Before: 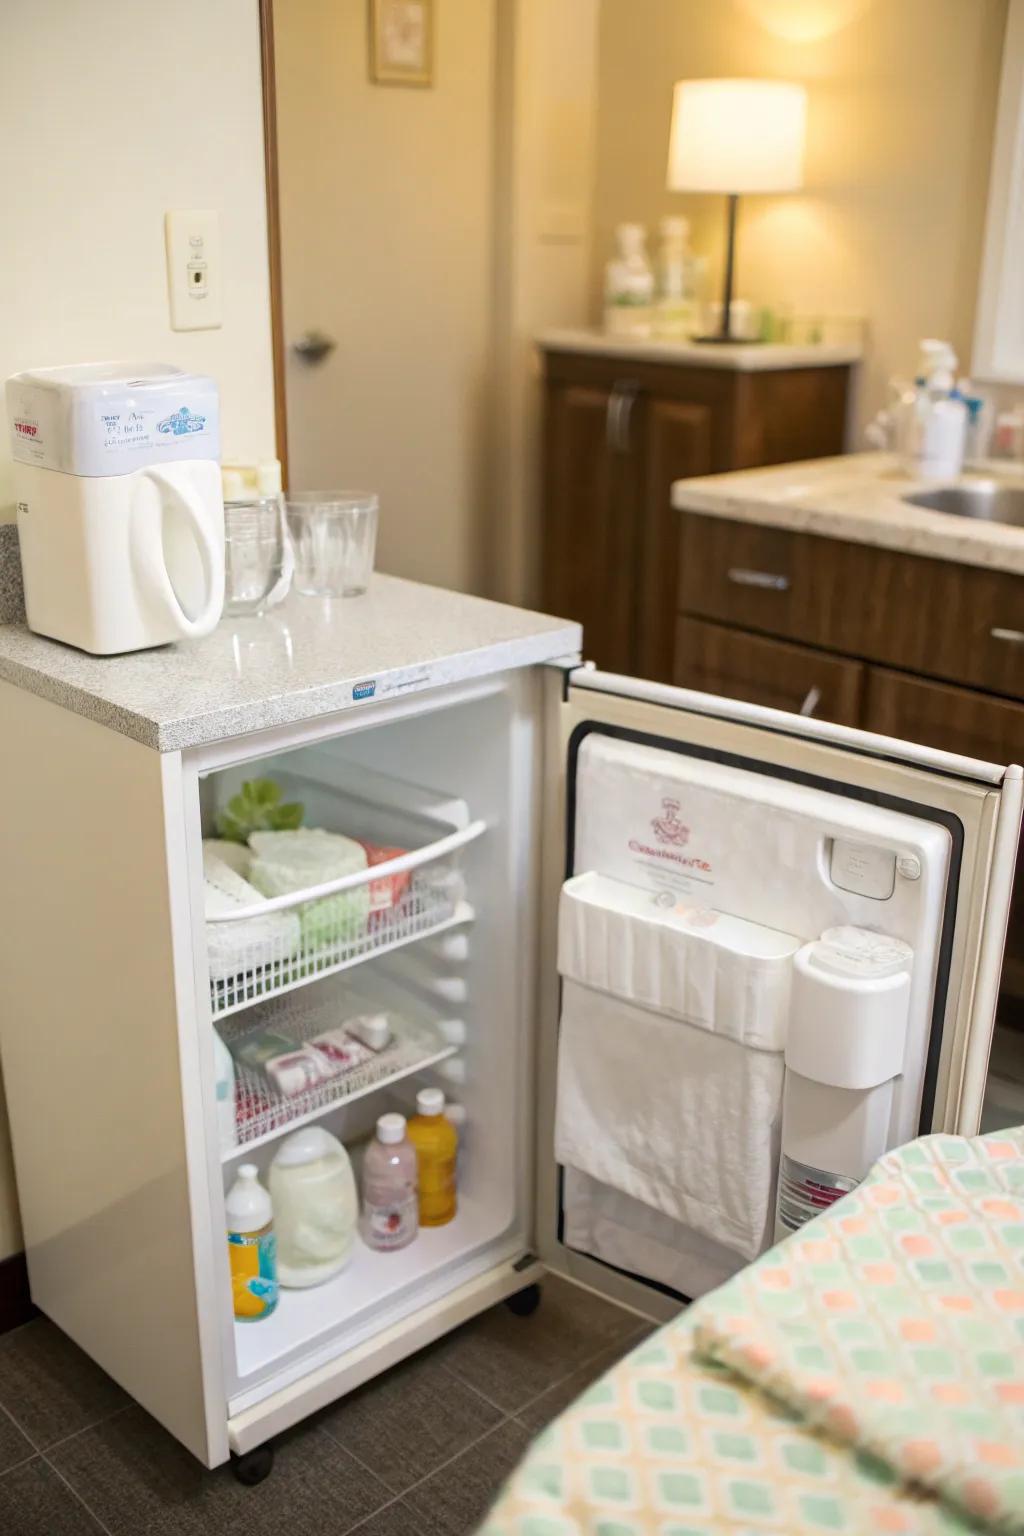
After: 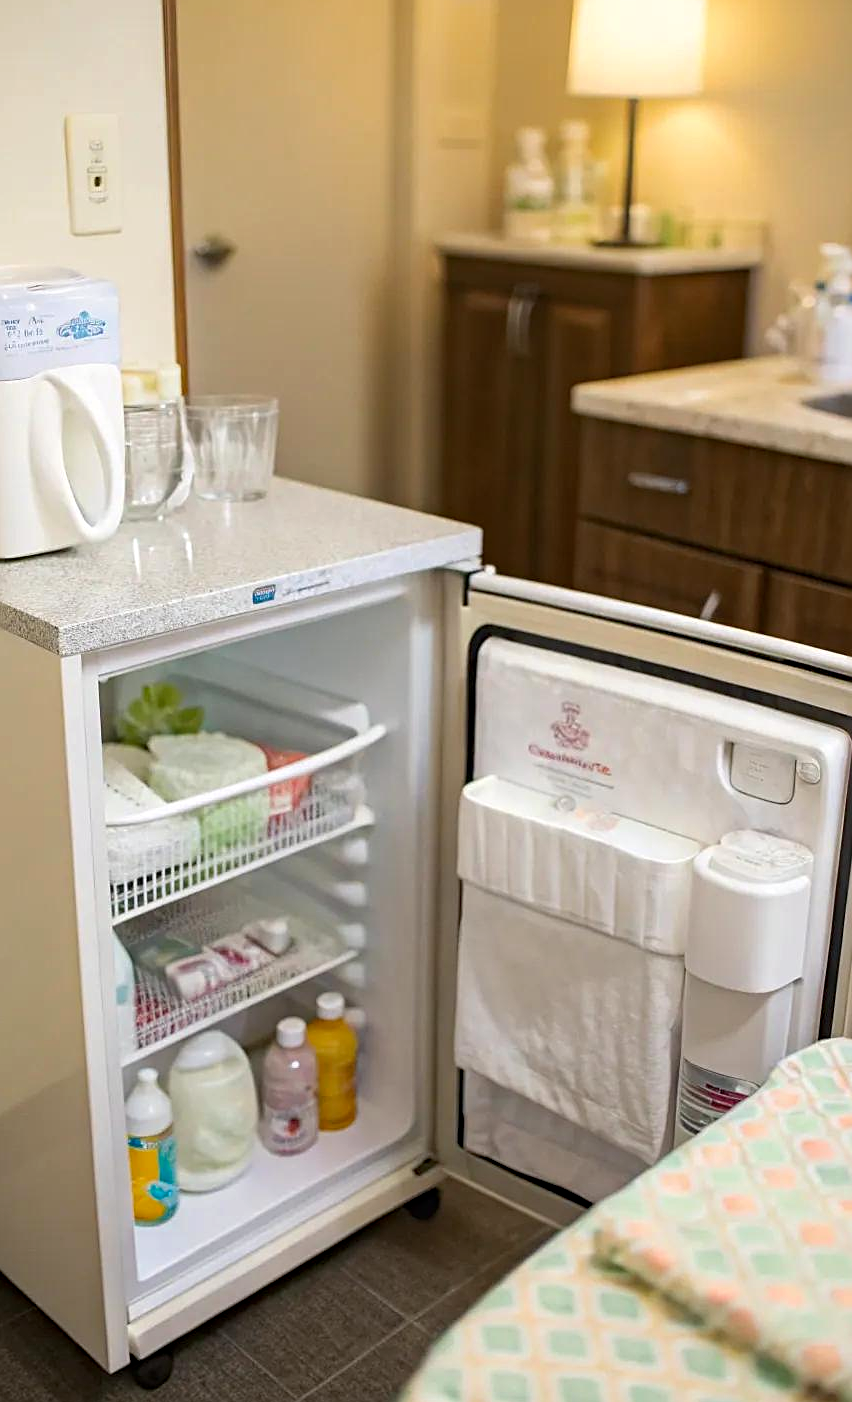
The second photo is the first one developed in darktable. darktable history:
sharpen: on, module defaults
haze removal: compatibility mode true, adaptive false
crop: left 9.785%, top 6.274%, right 6.916%, bottom 2.405%
